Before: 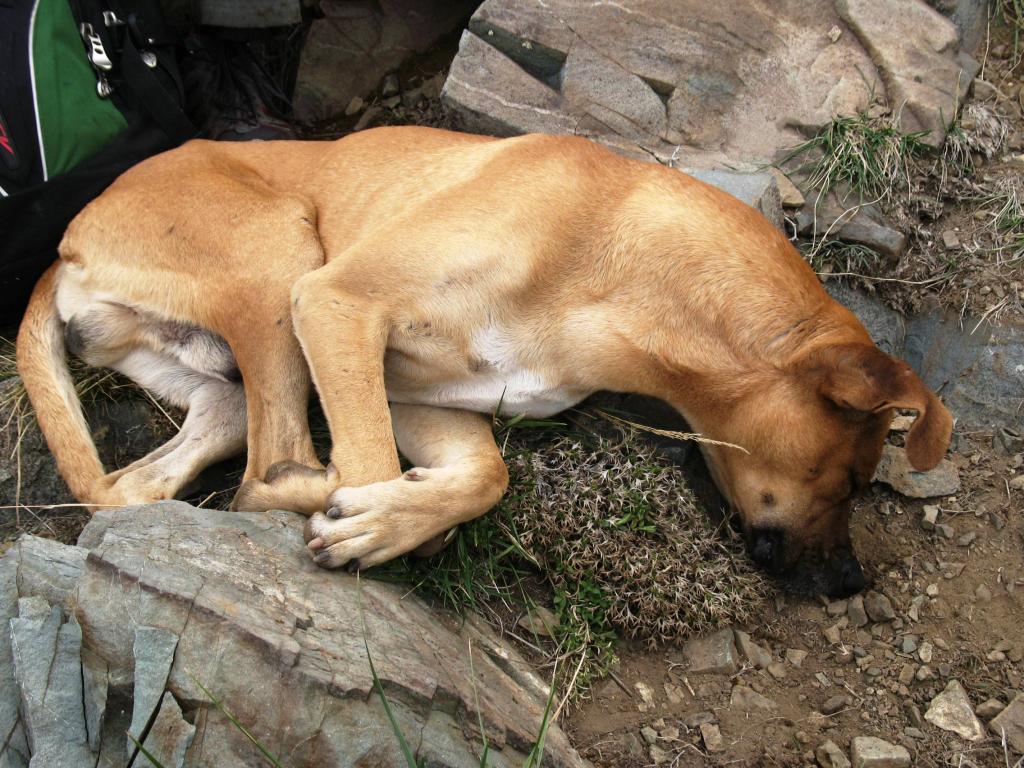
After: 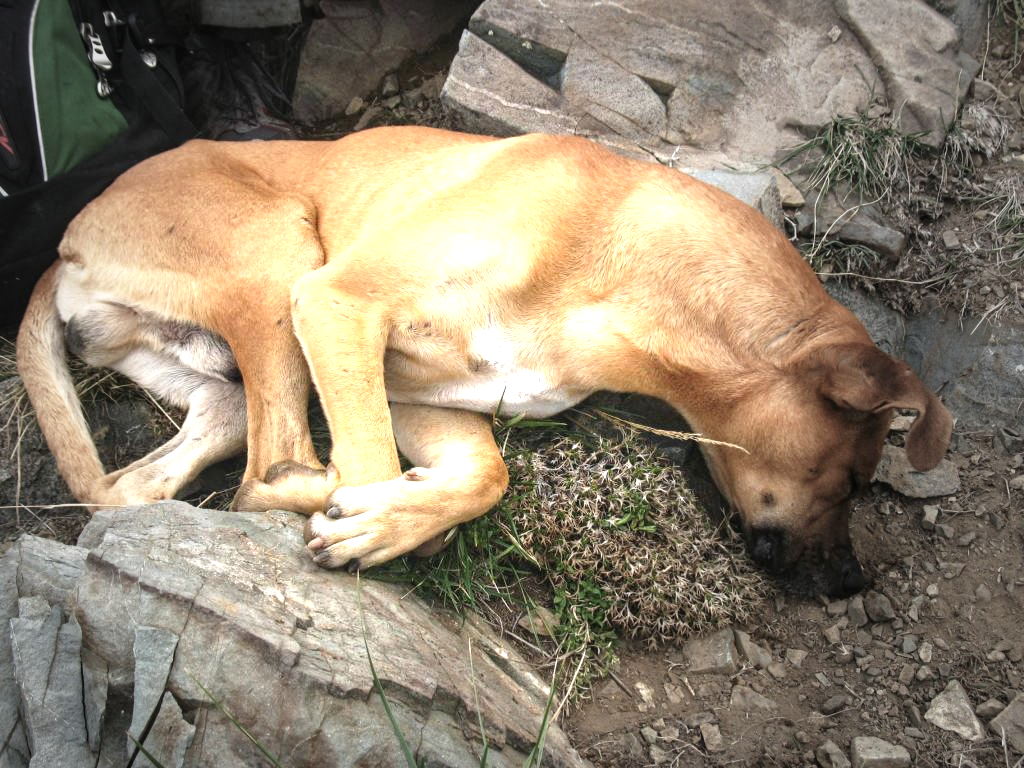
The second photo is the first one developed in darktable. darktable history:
vignetting: fall-off start 33.76%, fall-off radius 64.94%, brightness -0.575, center (-0.12, -0.002), width/height ratio 0.959
local contrast: detail 110%
exposure: black level correction 0, exposure 1.1 EV, compensate highlight preservation false
color contrast: green-magenta contrast 0.96
